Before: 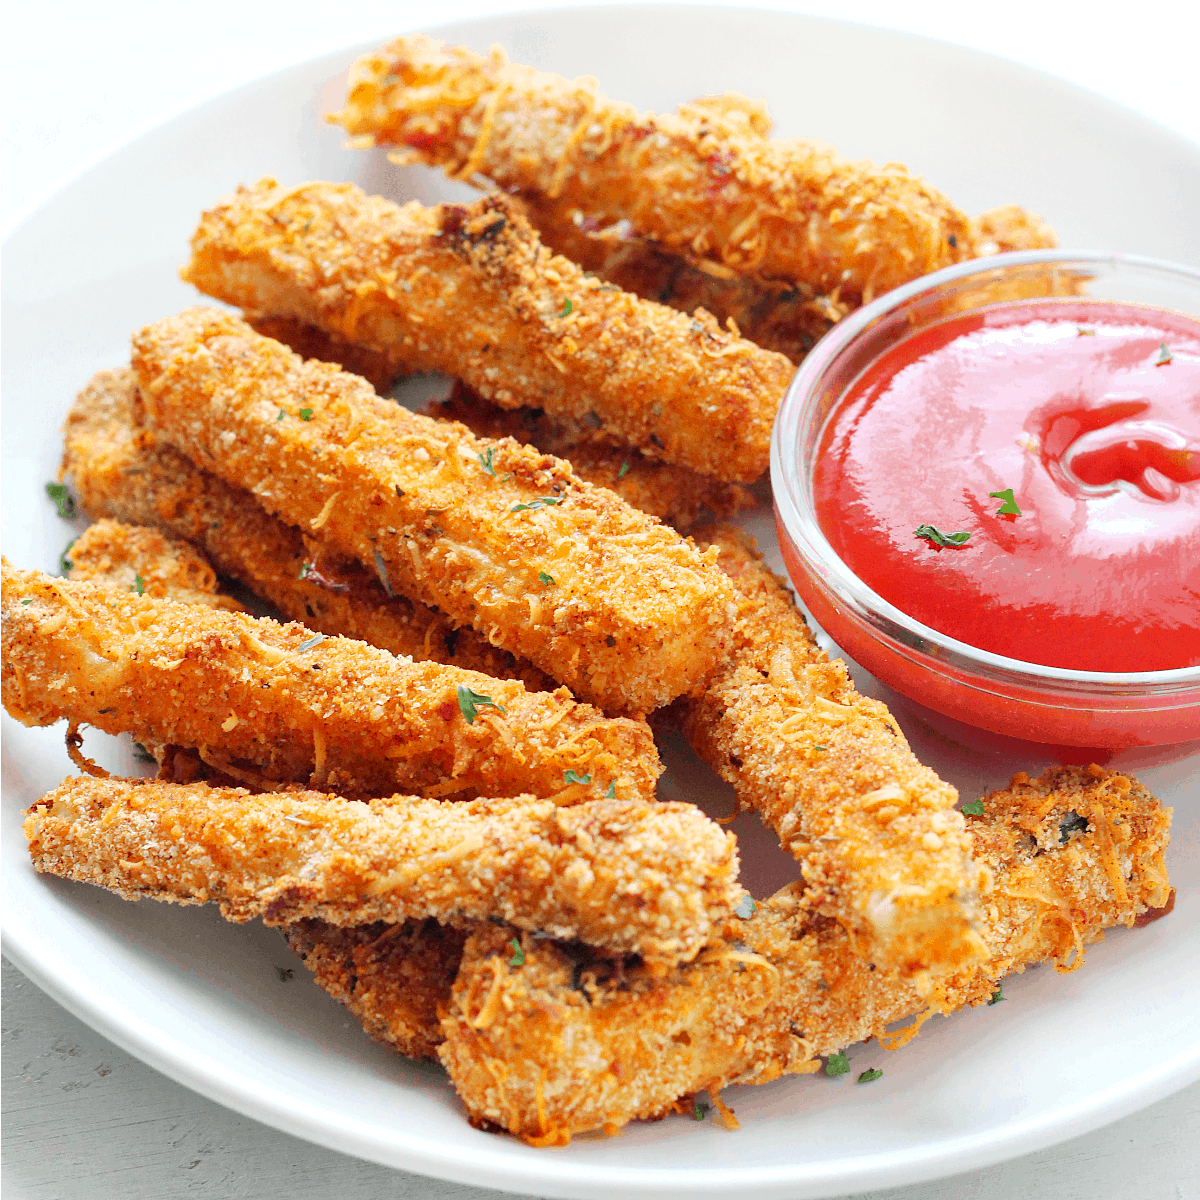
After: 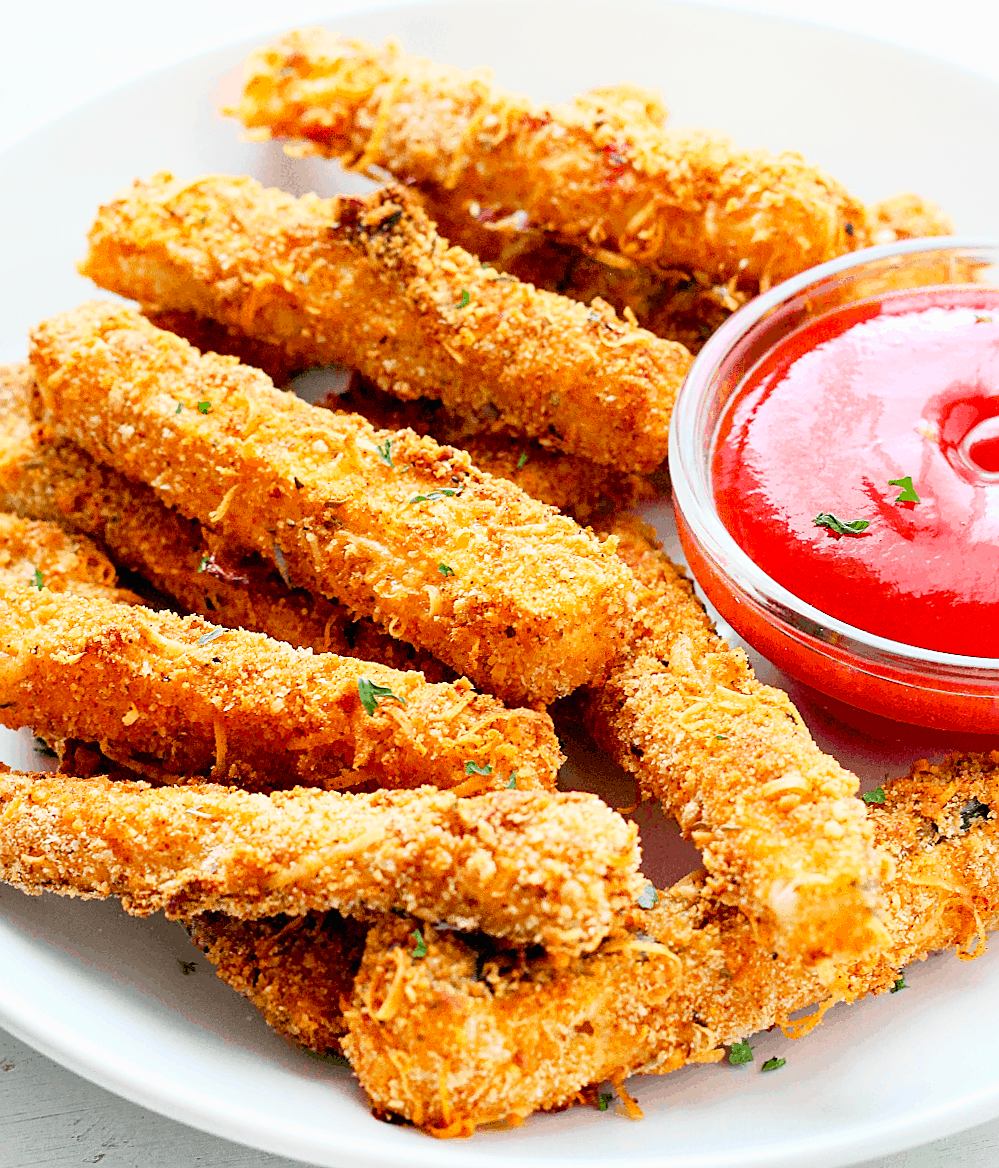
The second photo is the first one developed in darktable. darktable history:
crop: left 8.026%, right 7.374%
color balance rgb: perceptual saturation grading › global saturation 20%, perceptual saturation grading › highlights -25%, perceptual saturation grading › shadows 25%
tone equalizer: on, module defaults
exposure: black level correction 0.016, exposure -0.009 EV, compensate highlight preservation false
sharpen: on, module defaults
contrast brightness saturation: contrast -0.02, brightness -0.01, saturation 0.03
base curve: curves: ch0 [(0, 0) (0.666, 0.806) (1, 1)]
rotate and perspective: rotation -0.45°, automatic cropping original format, crop left 0.008, crop right 0.992, crop top 0.012, crop bottom 0.988
